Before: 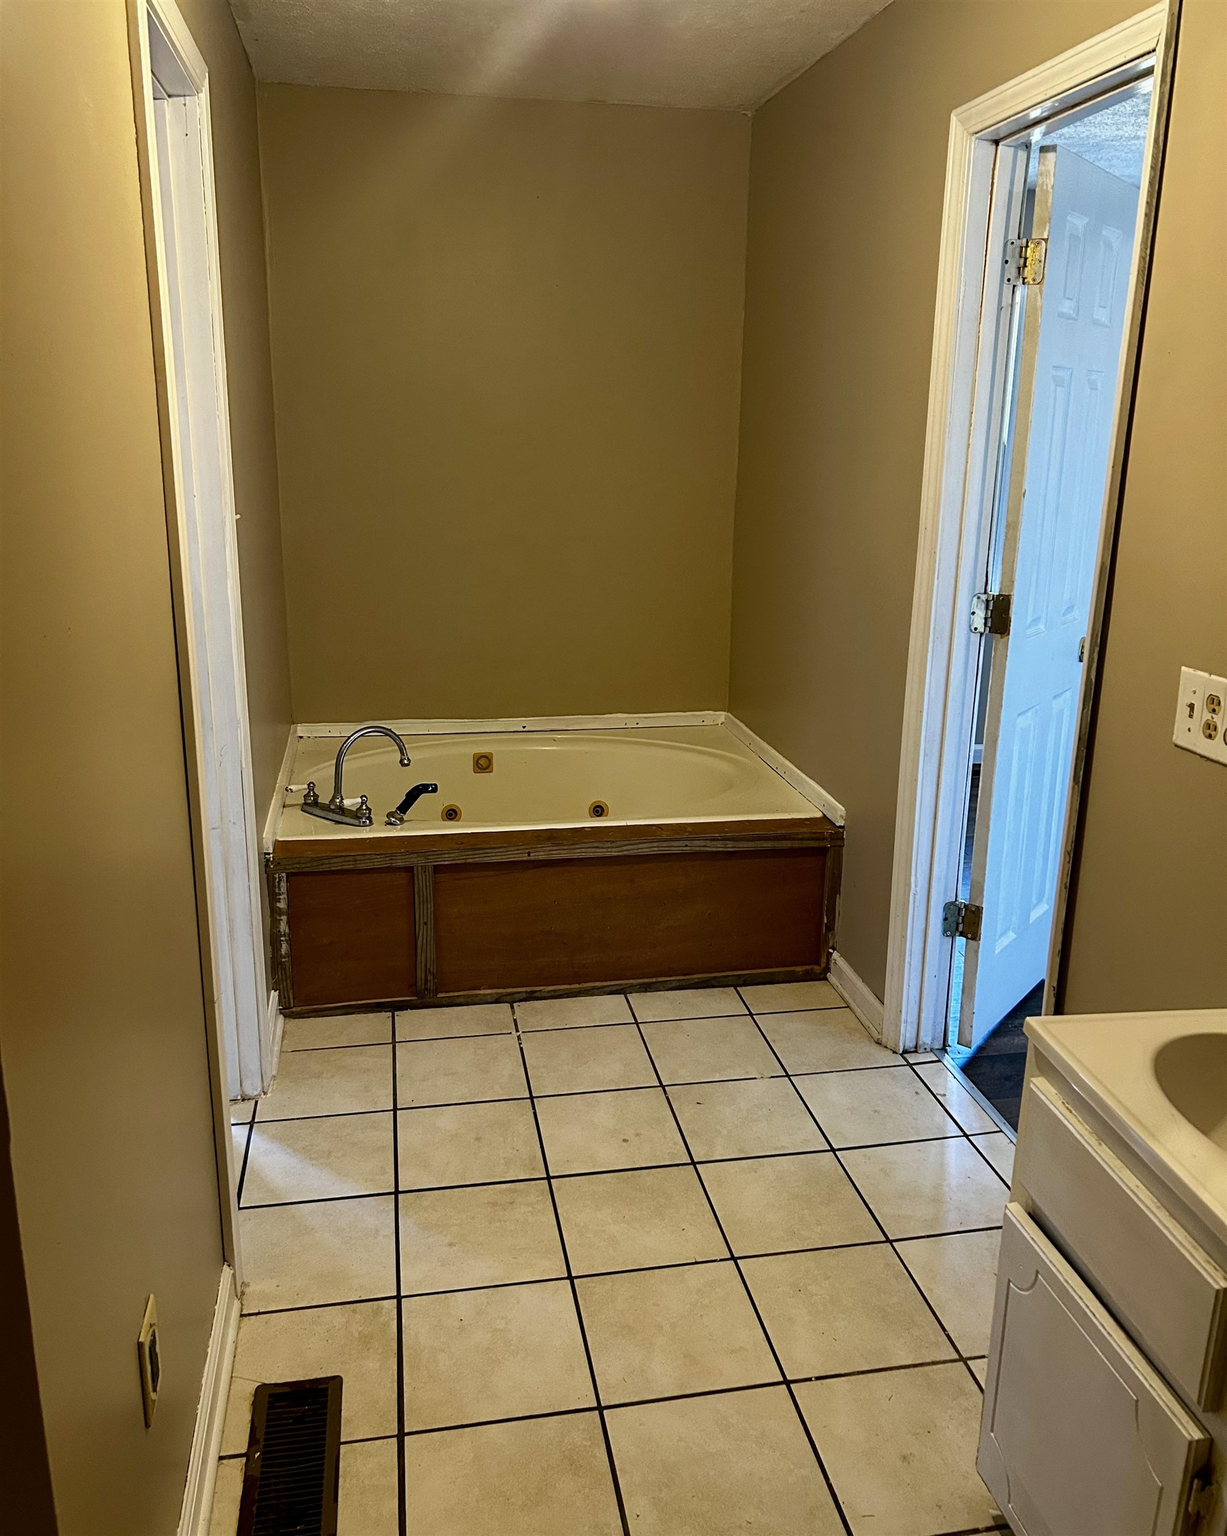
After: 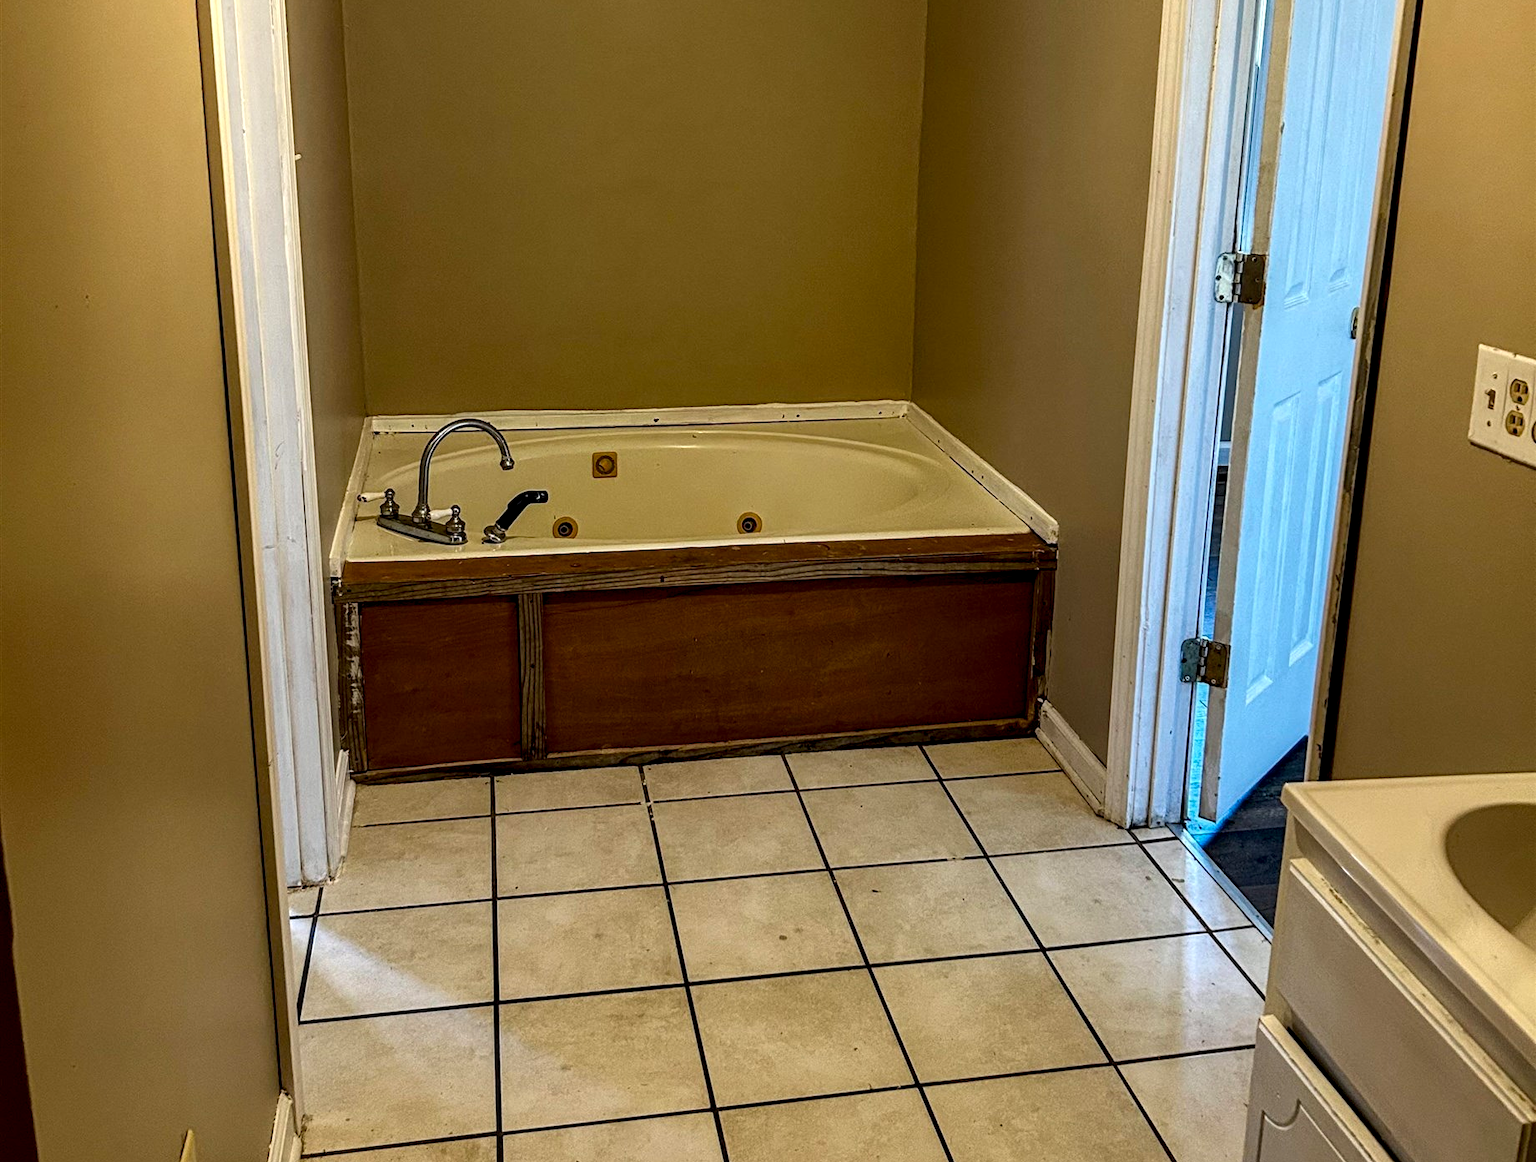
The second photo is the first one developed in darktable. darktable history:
crop and rotate: top 25.512%, bottom 14.009%
local contrast: highlights 26%, detail 150%
shadows and highlights: shadows 25.81, highlights -23.56
